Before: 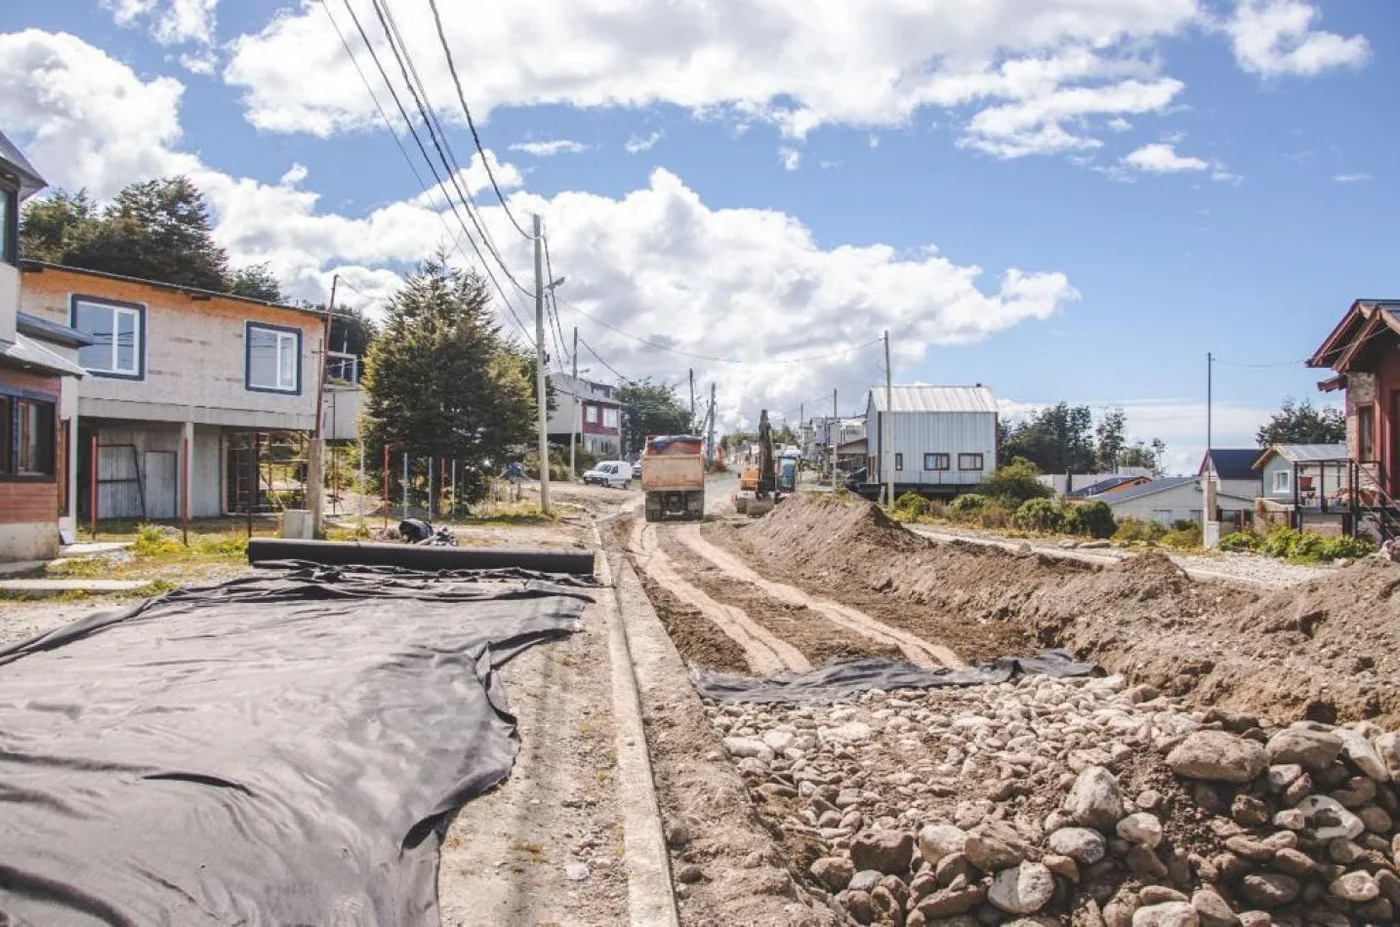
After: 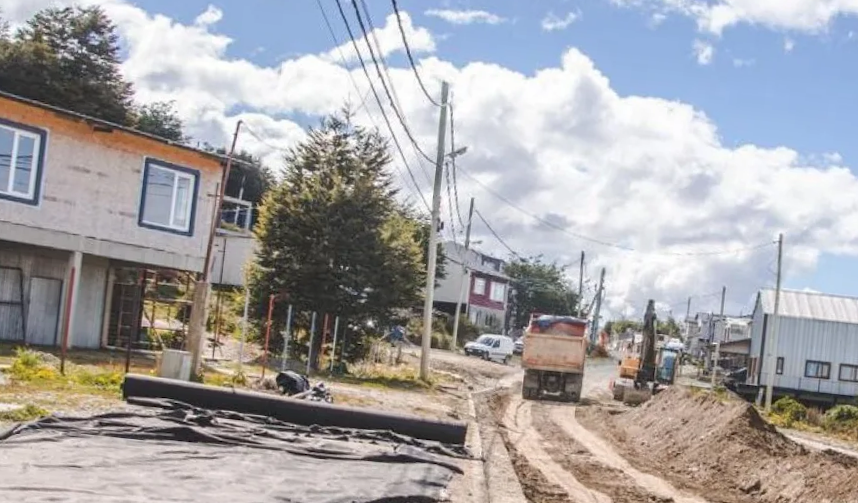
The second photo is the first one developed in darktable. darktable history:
crop and rotate: angle -6.03°, left 2.114%, top 6.959%, right 27.198%, bottom 30.453%
